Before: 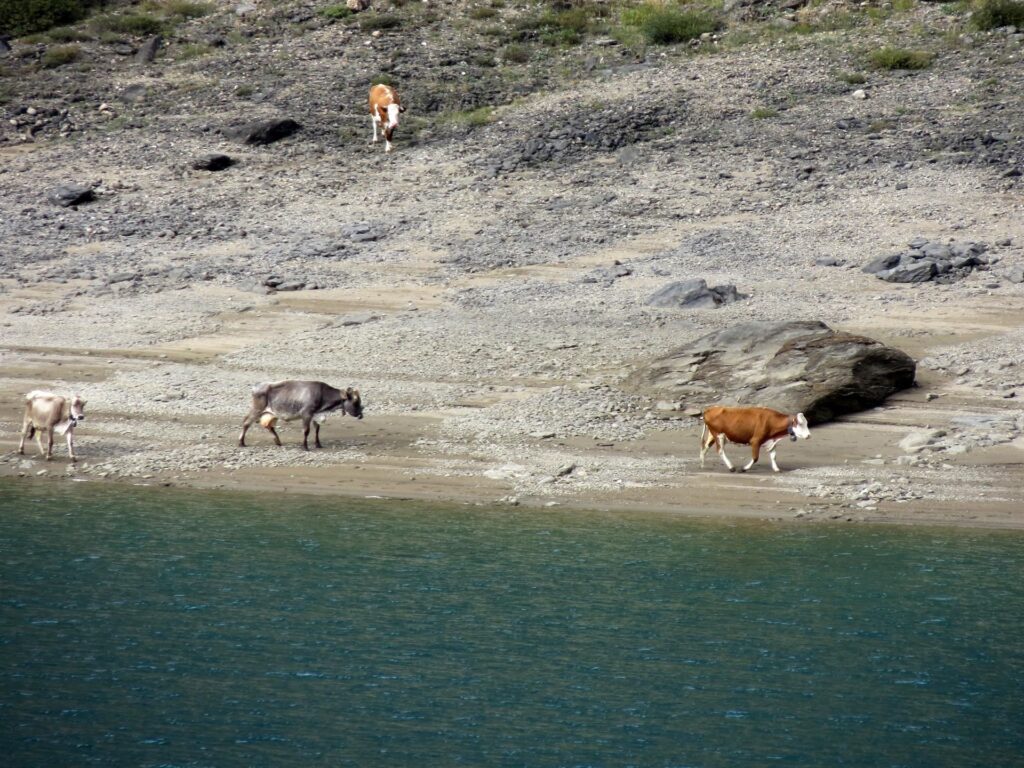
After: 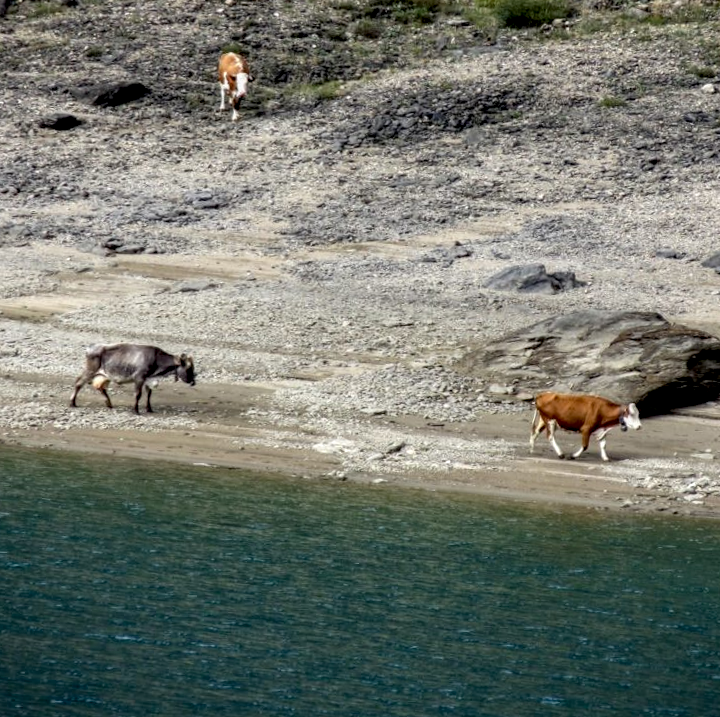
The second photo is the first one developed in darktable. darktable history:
shadows and highlights: shadows 20.87, highlights -36.14, soften with gaussian
crop and rotate: angle -3.07°, left 13.915%, top 0.014%, right 10.827%, bottom 0.028%
exposure: black level correction 0.009, exposure -0.167 EV, compensate highlight preservation false
local contrast: highlights 23%, detail 150%
